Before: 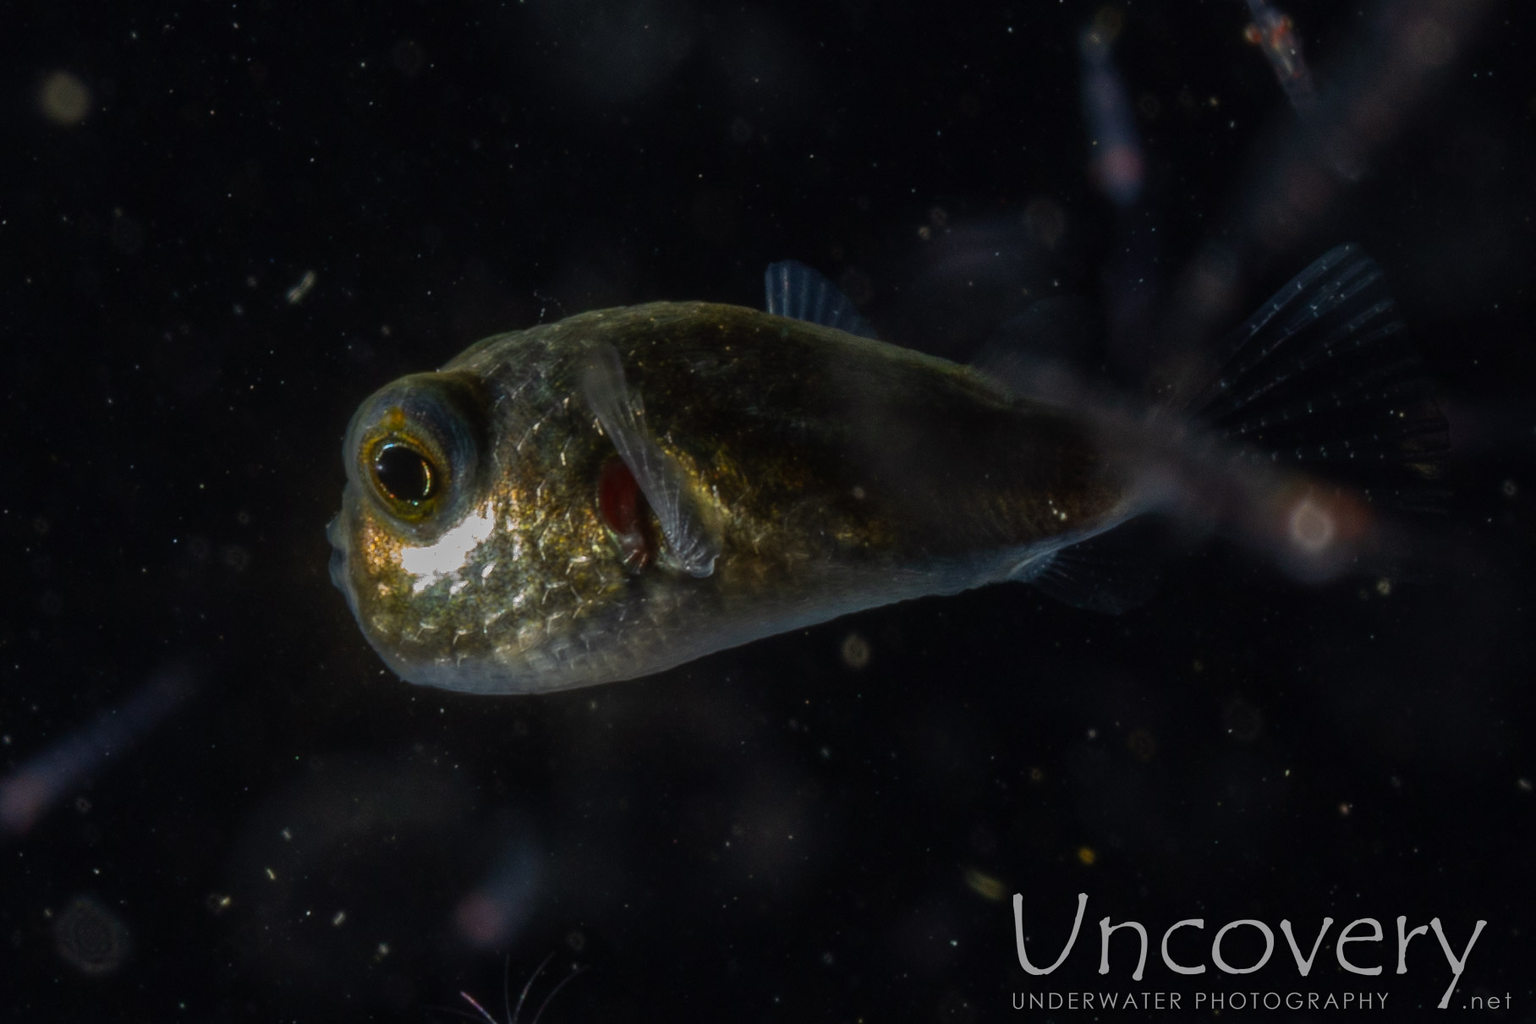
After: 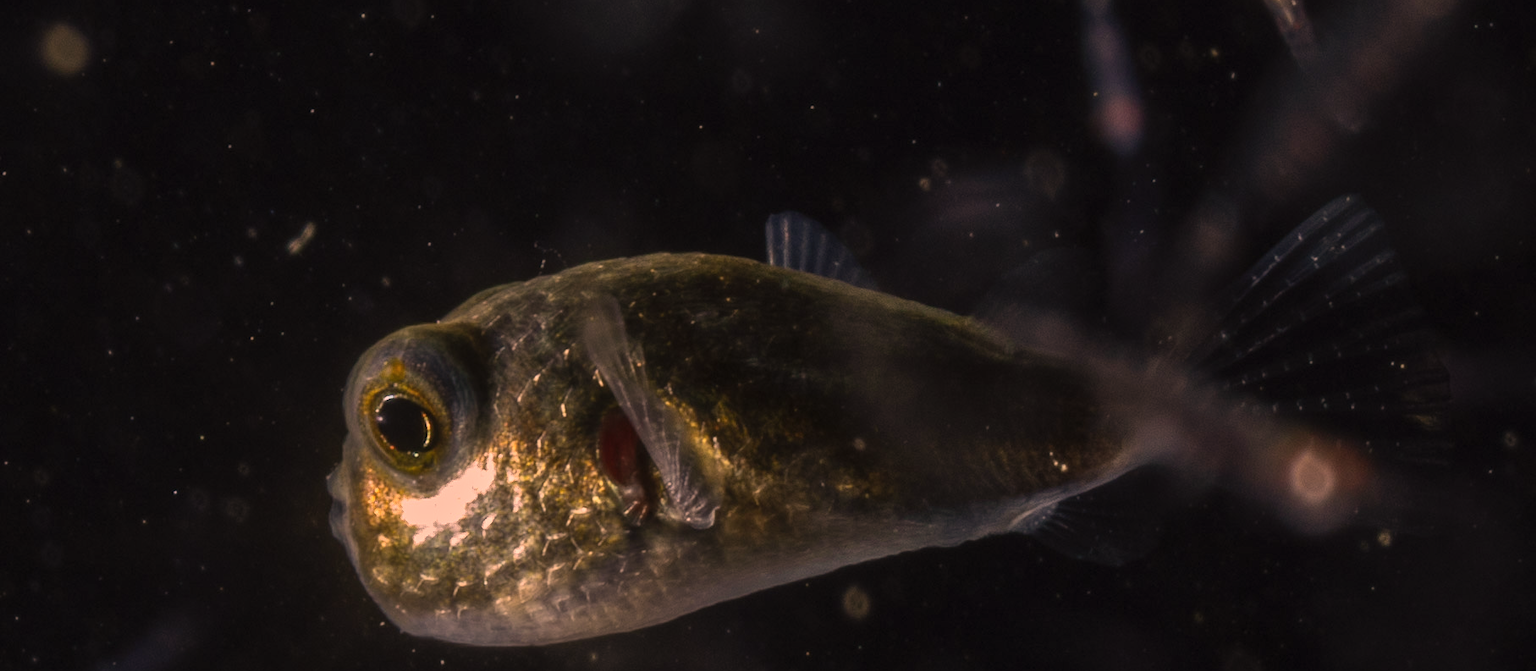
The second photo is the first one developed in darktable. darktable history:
crop and rotate: top 4.854%, bottom 29.662%
contrast brightness saturation: contrast 0.2, brightness 0.157, saturation 0.223
exposure: exposure 0.085 EV, compensate highlight preservation false
color correction: highlights a* 39.73, highlights b* 39.73, saturation 0.686
